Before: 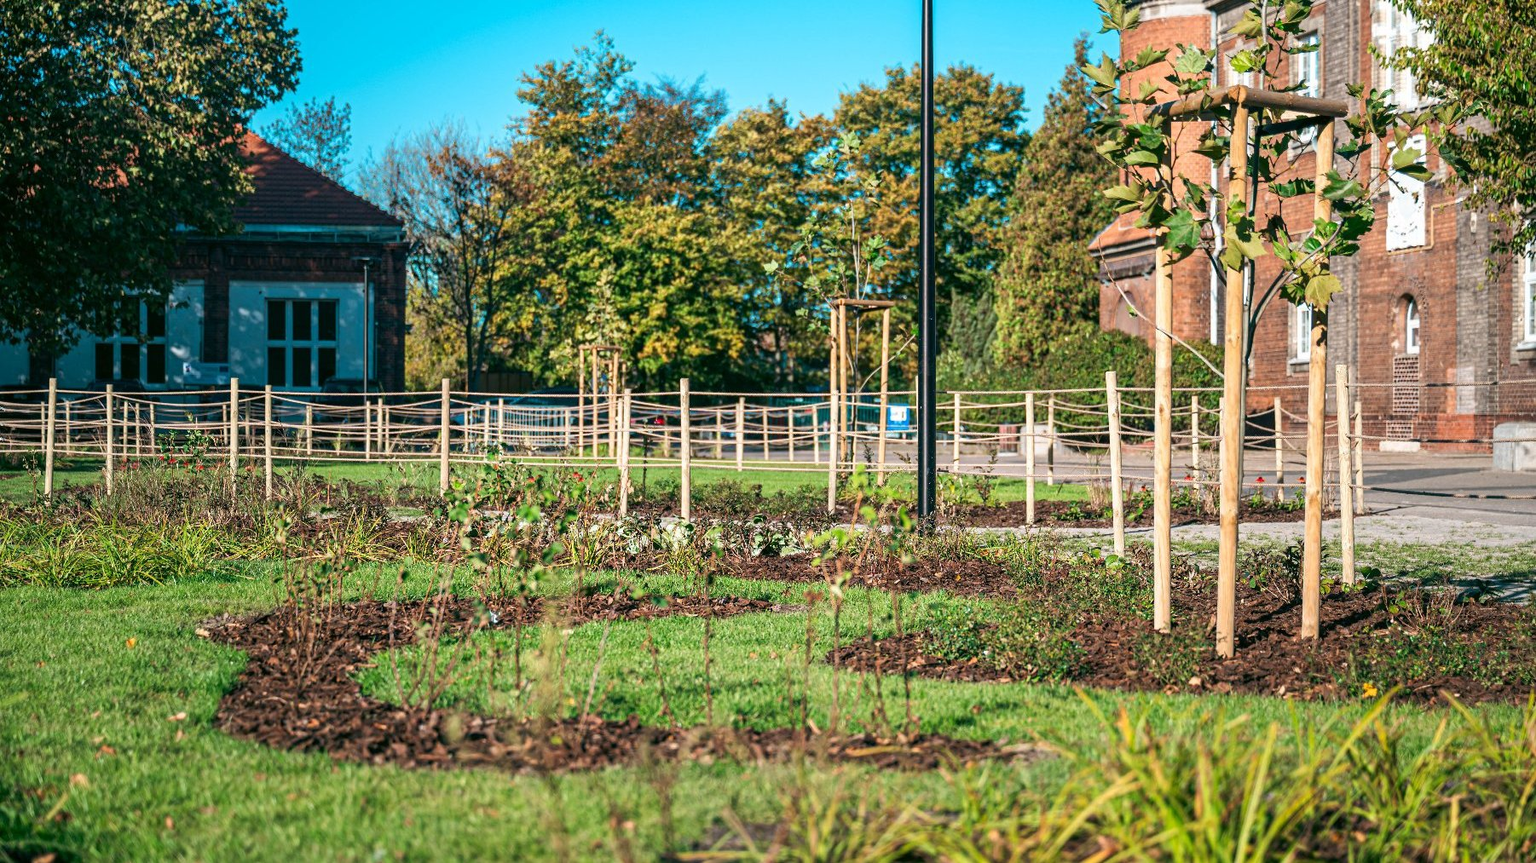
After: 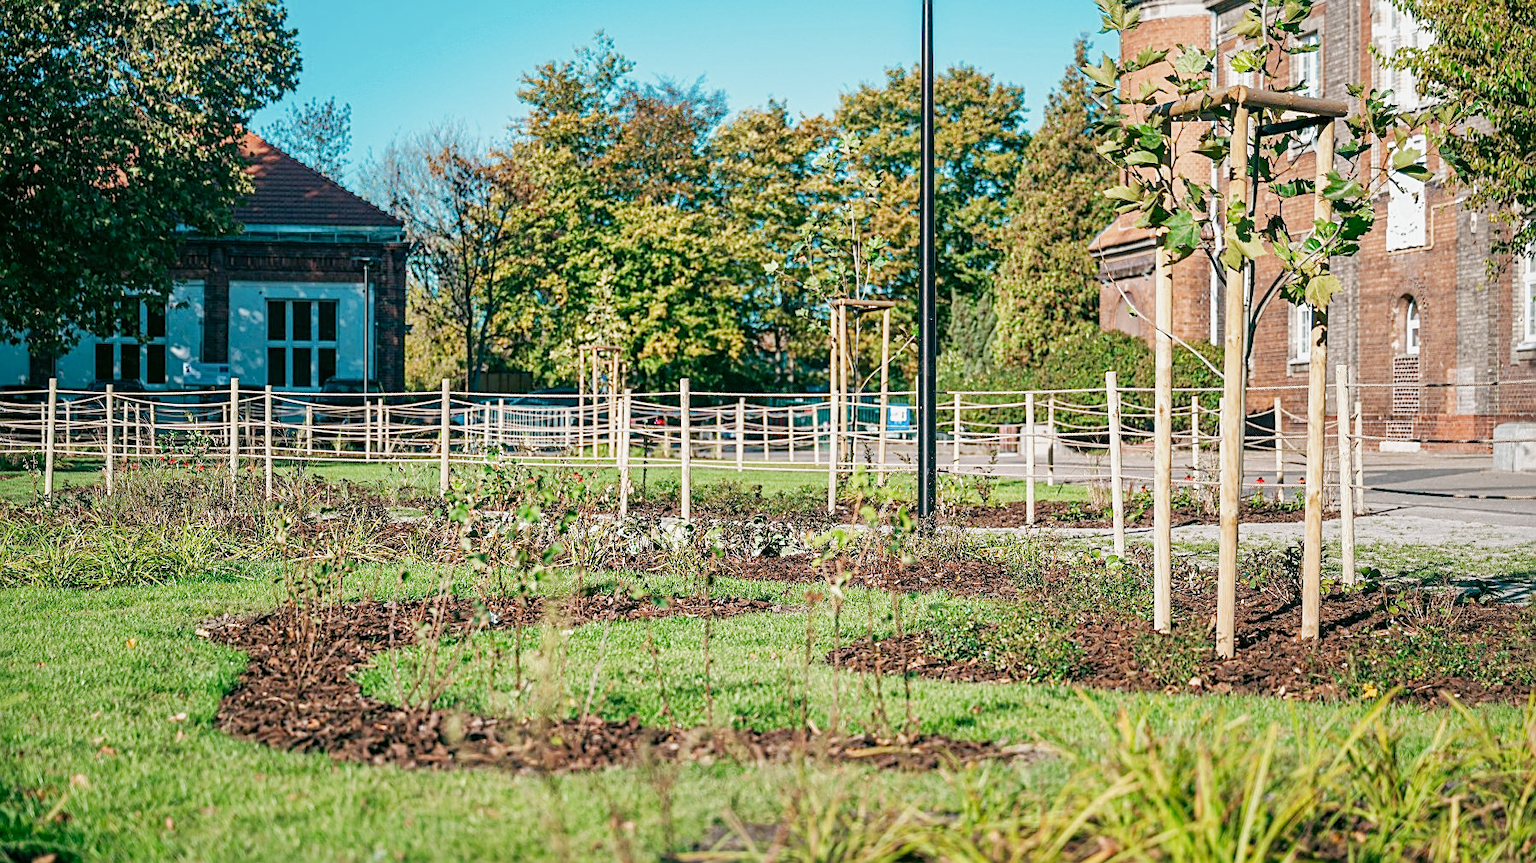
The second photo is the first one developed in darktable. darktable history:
exposure: black level correction 0, exposure 0.894 EV, compensate exposure bias true, compensate highlight preservation false
sharpen: on, module defaults
filmic rgb: black relative exposure -16 EV, white relative exposure 6.16 EV, hardness 5.22, add noise in highlights 0, preserve chrominance no, color science v3 (2019), use custom middle-gray values true, contrast in highlights soft
shadows and highlights: shadows 30.1
